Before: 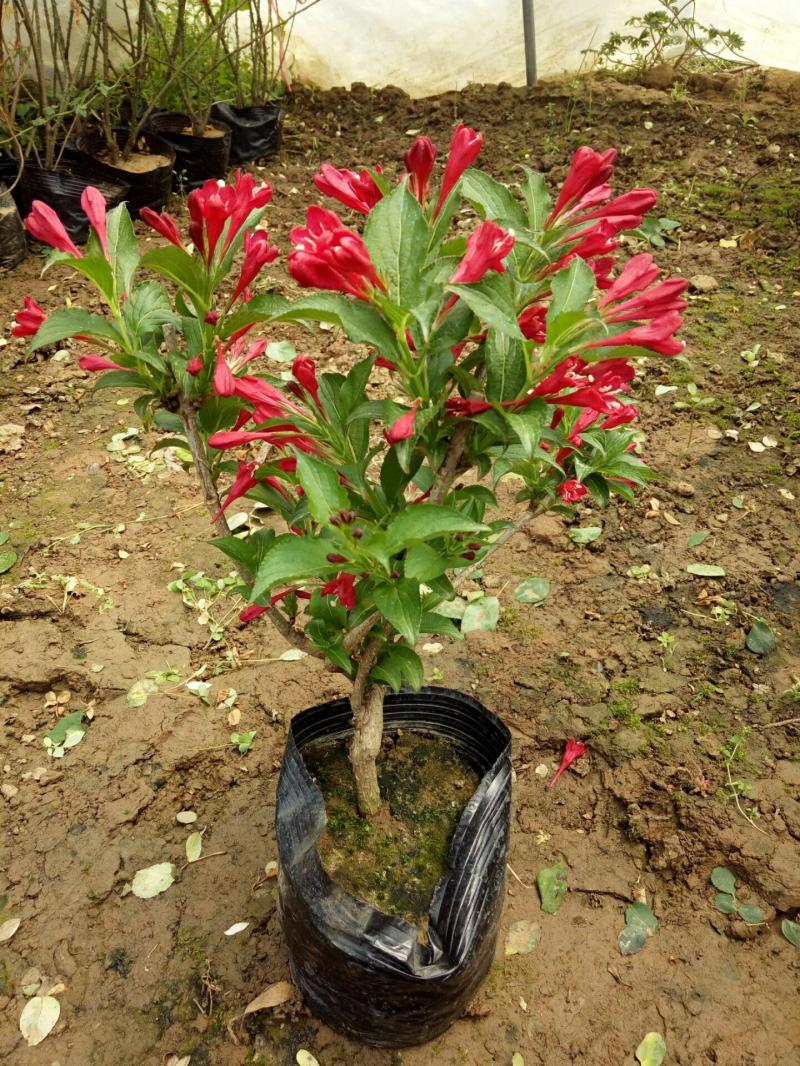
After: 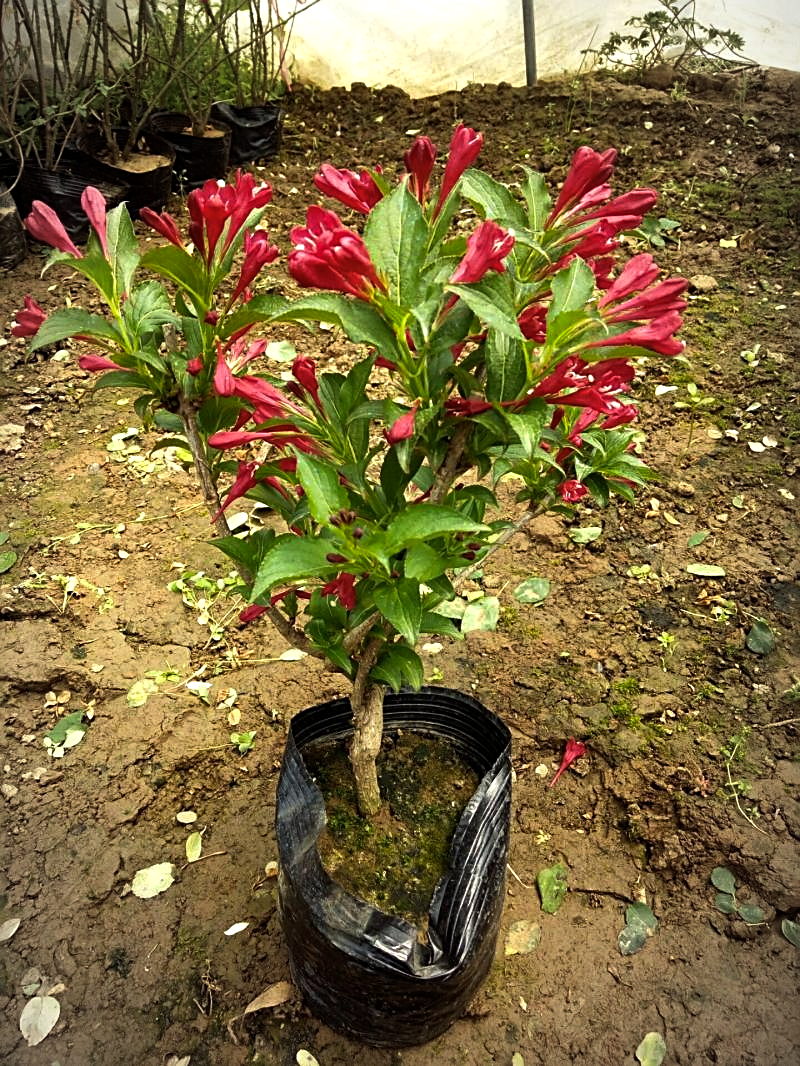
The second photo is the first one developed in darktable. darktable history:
vignetting: fall-off radius 60%, automatic ratio true
color balance rgb: perceptual brilliance grading › highlights 14.29%, perceptual brilliance grading › mid-tones -5.92%, perceptual brilliance grading › shadows -26.83%, global vibrance 31.18%
sharpen: on, module defaults
white balance: emerald 1
